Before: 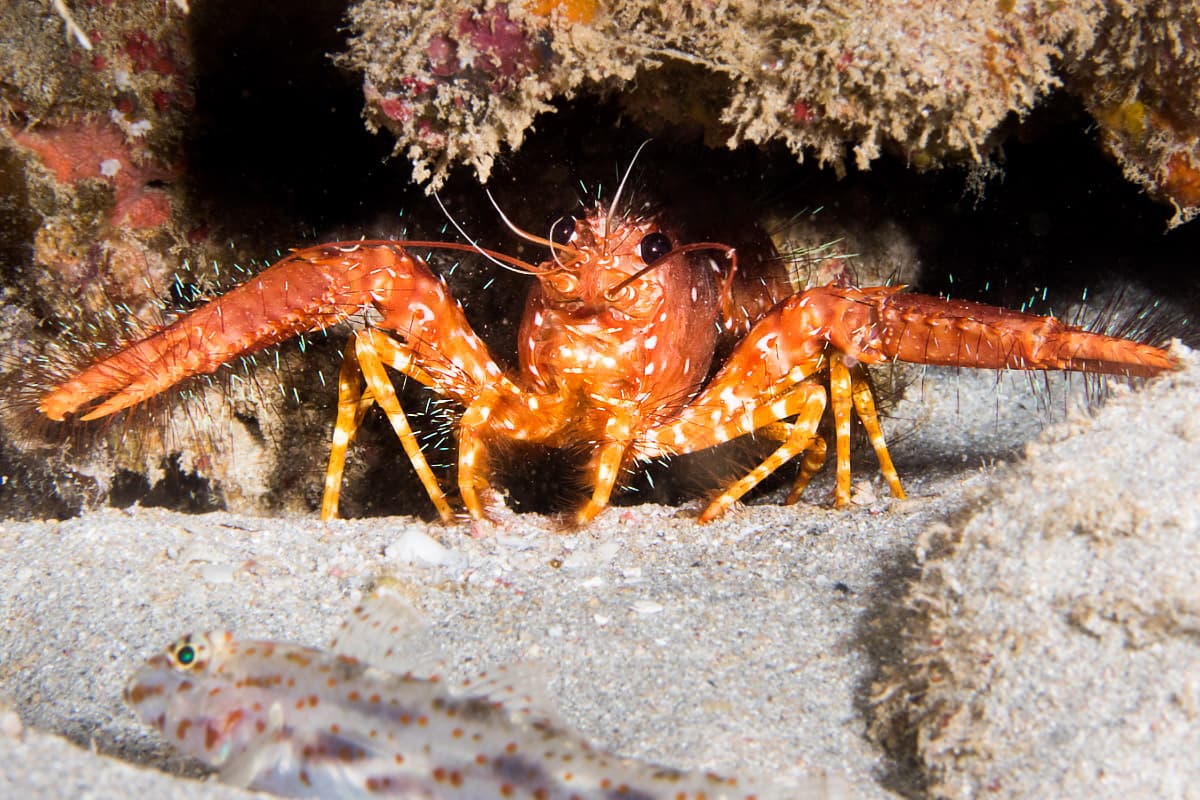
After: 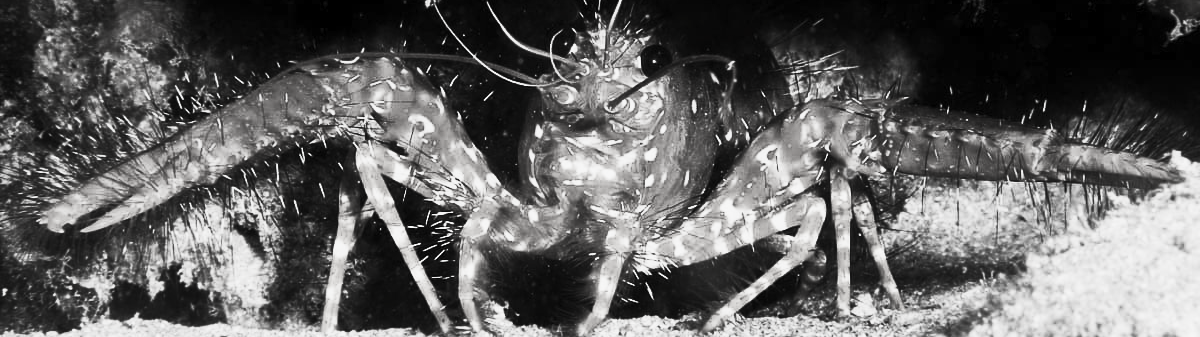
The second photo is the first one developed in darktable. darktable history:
color correction: highlights b* 0.006
tone equalizer: -8 EV -0.719 EV, -7 EV -0.671 EV, -6 EV -0.587 EV, -5 EV -0.372 EV, -3 EV 0.384 EV, -2 EV 0.6 EV, -1 EV 0.679 EV, +0 EV 0.757 EV, edges refinement/feathering 500, mask exposure compensation -1.57 EV, preserve details no
exposure: exposure -1.38 EV, compensate exposure bias true, compensate highlight preservation false
contrast brightness saturation: contrast 0.541, brightness 0.475, saturation -0.983
crop and rotate: top 23.618%, bottom 34.248%
